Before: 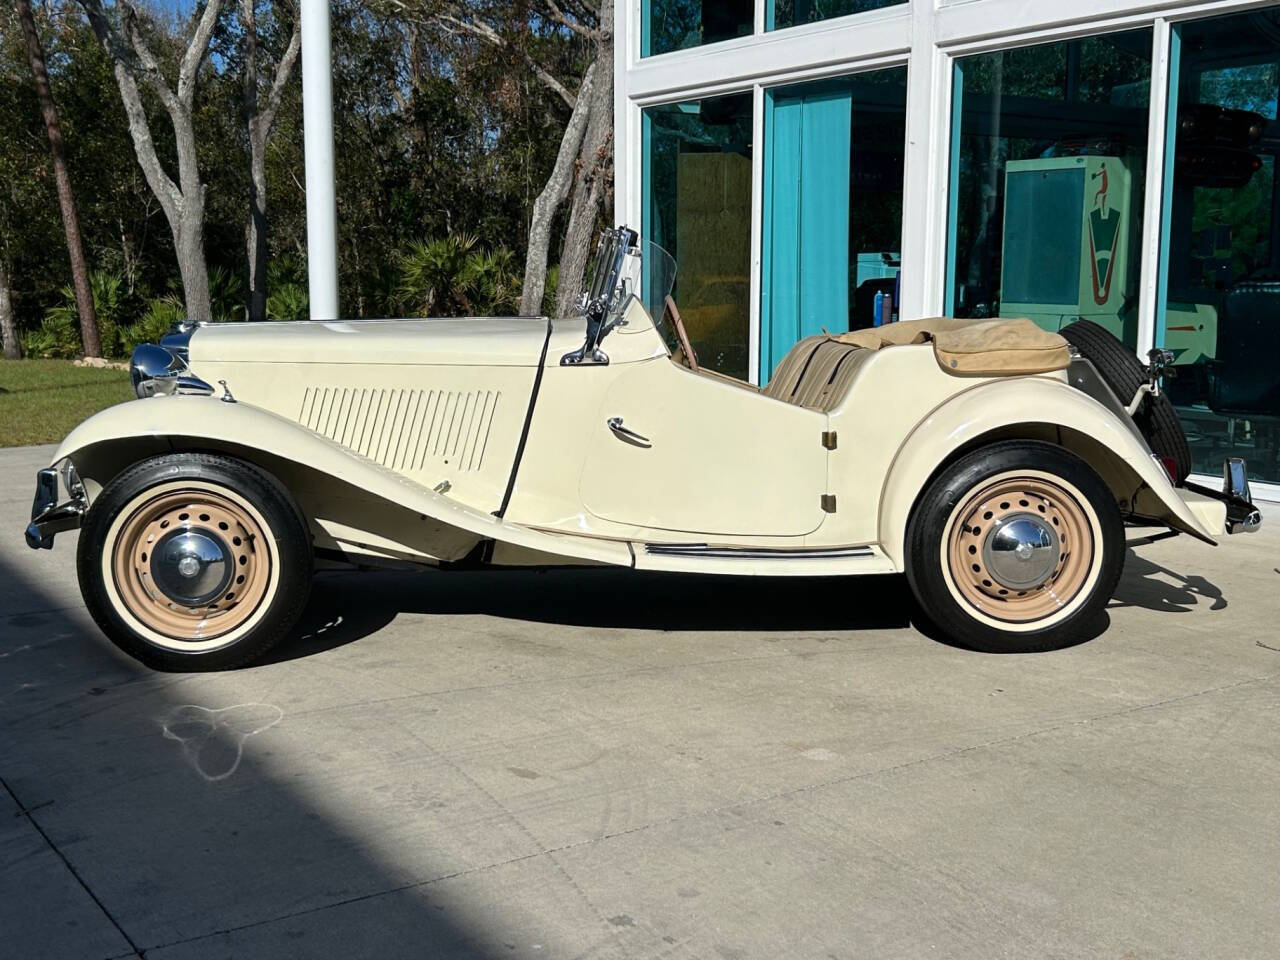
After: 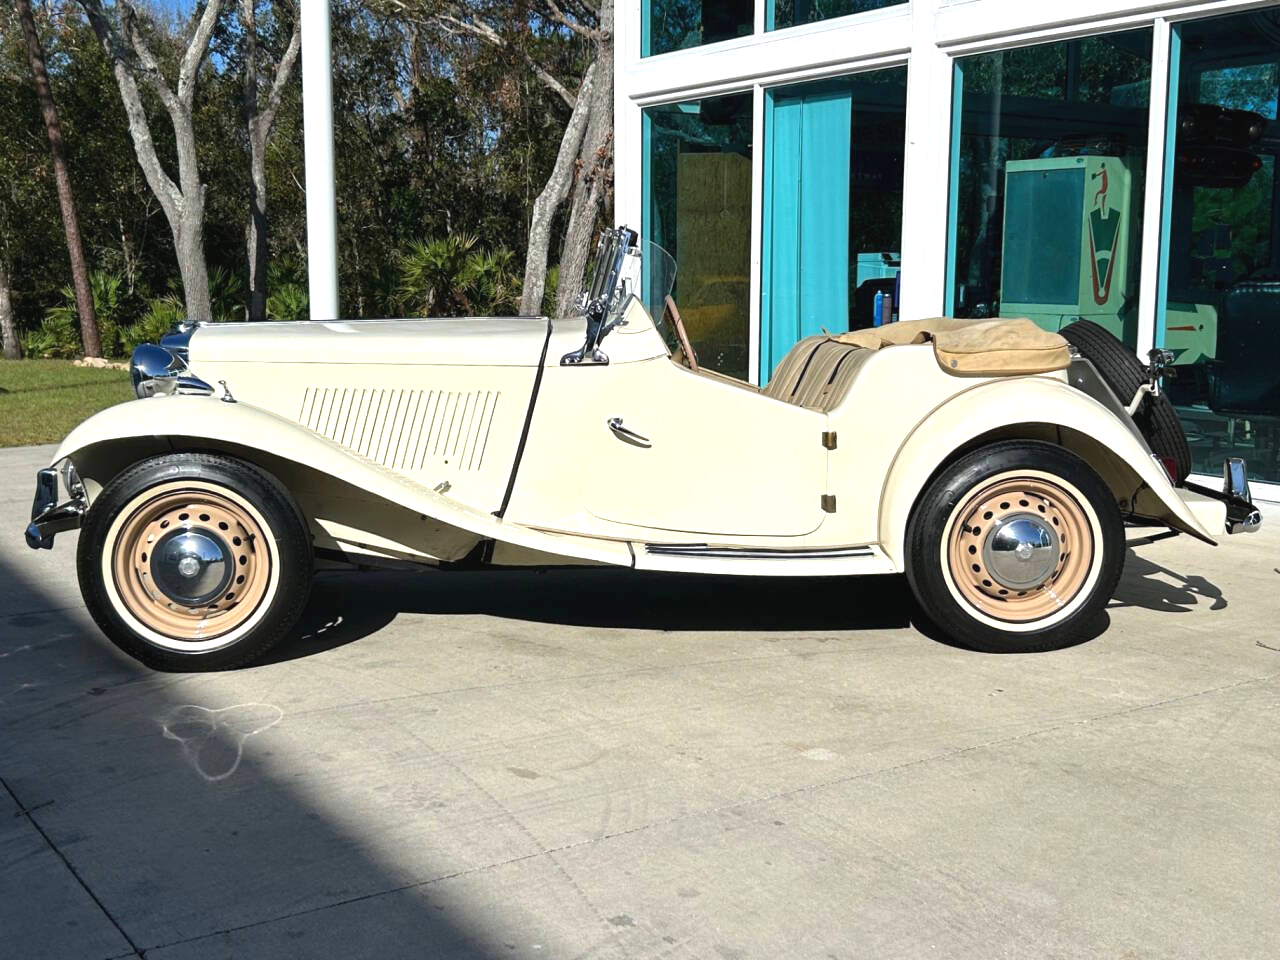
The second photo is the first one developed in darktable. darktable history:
exposure: black level correction -0.002, exposure 0.542 EV, compensate exposure bias true, compensate highlight preservation false
